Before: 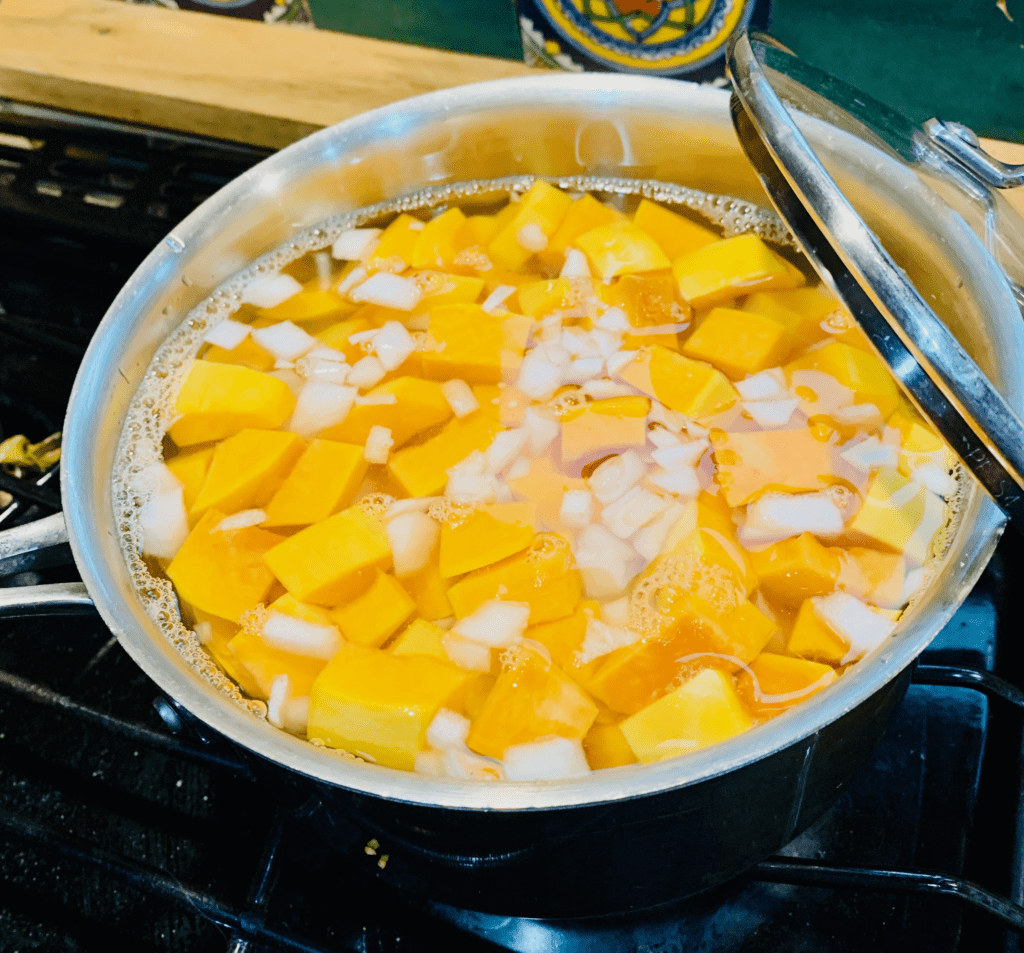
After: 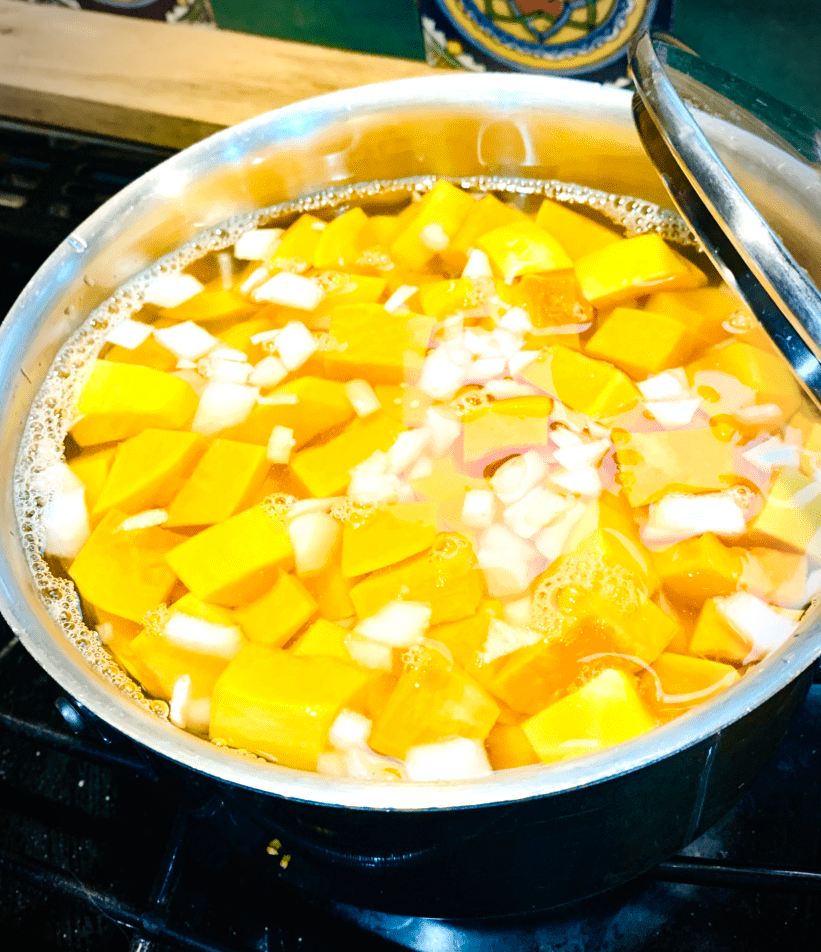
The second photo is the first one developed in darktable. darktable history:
crop and rotate: left 9.597%, right 10.195%
vignetting: automatic ratio true
base curve: curves: ch0 [(0, 0) (0.472, 0.455) (1, 1)], preserve colors none
tone equalizer: on, module defaults
color balance rgb: linear chroma grading › shadows -2.2%, linear chroma grading › highlights -15%, linear chroma grading › global chroma -10%, linear chroma grading › mid-tones -10%, perceptual saturation grading › global saturation 45%, perceptual saturation grading › highlights -50%, perceptual saturation grading › shadows 30%, perceptual brilliance grading › global brilliance 18%, global vibrance 45%
